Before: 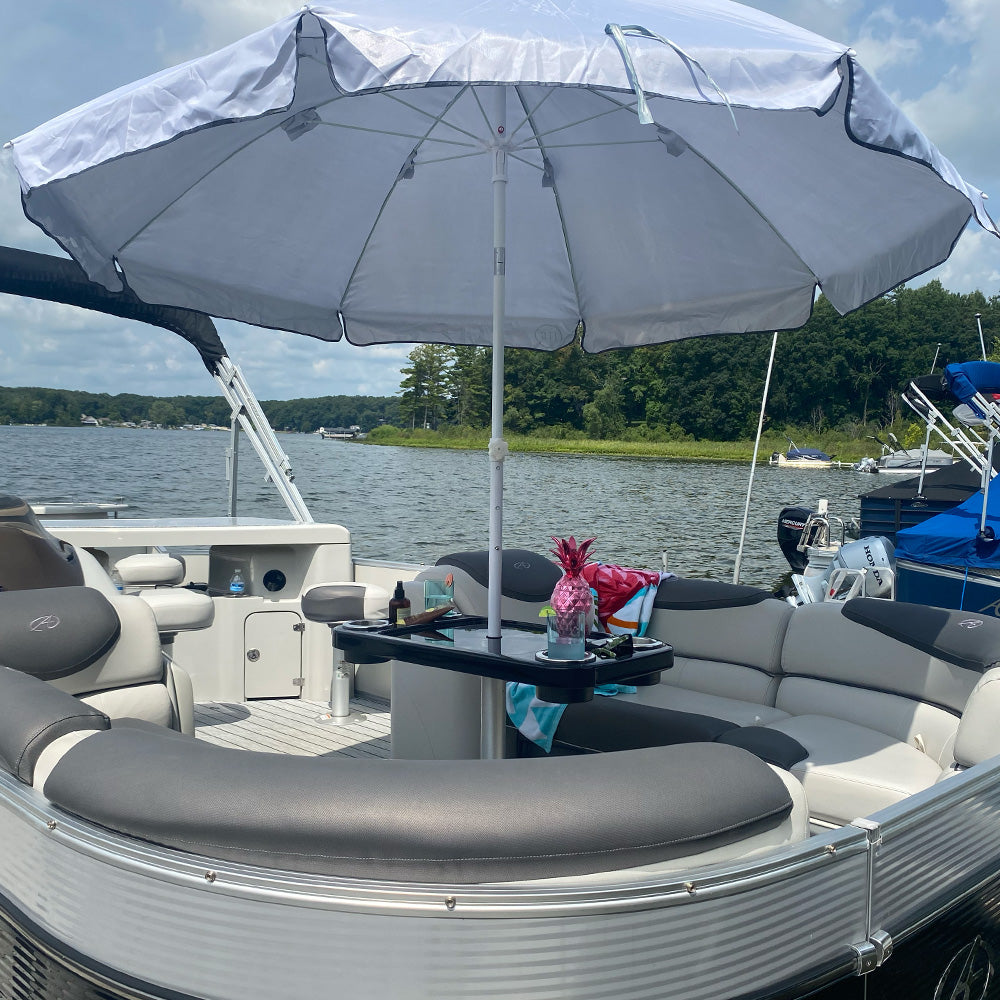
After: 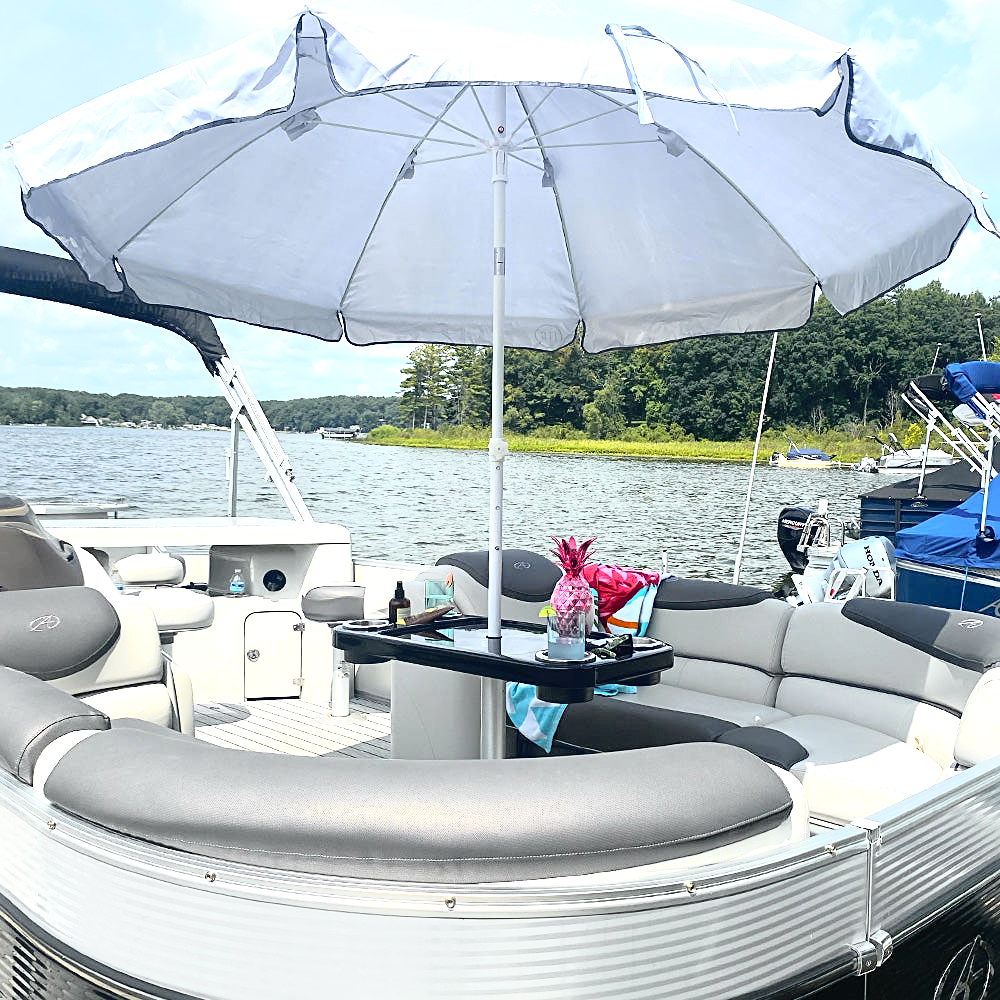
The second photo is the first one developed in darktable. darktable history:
sharpen: on, module defaults
tone curve: curves: ch0 [(0, 0.013) (0.129, 0.1) (0.327, 0.382) (0.489, 0.573) (0.66, 0.748) (0.858, 0.926) (1, 0.977)]; ch1 [(0, 0) (0.353, 0.344) (0.45, 0.46) (0.498, 0.498) (0.521, 0.512) (0.563, 0.559) (0.592, 0.585) (0.647, 0.68) (1, 1)]; ch2 [(0, 0) (0.333, 0.346) (0.375, 0.375) (0.427, 0.44) (0.476, 0.492) (0.511, 0.508) (0.528, 0.533) (0.579, 0.61) (0.612, 0.644) (0.66, 0.715) (1, 1)], color space Lab, independent channels, preserve colors none
exposure: black level correction 0, exposure 1.1 EV, compensate exposure bias true, compensate highlight preservation false
